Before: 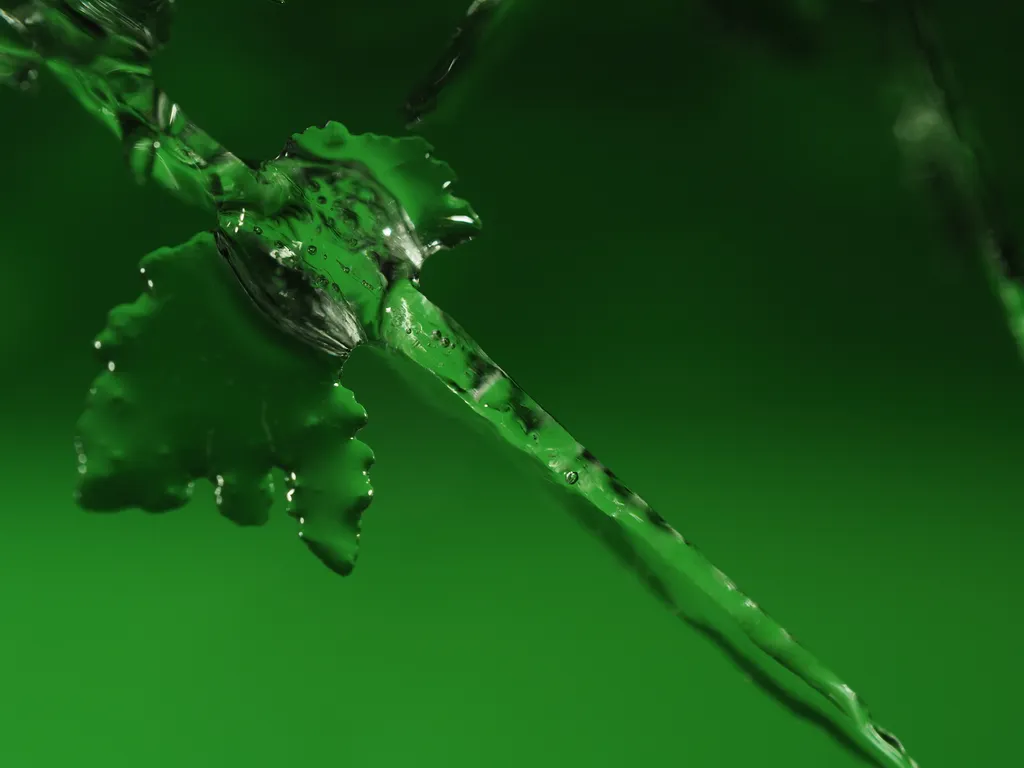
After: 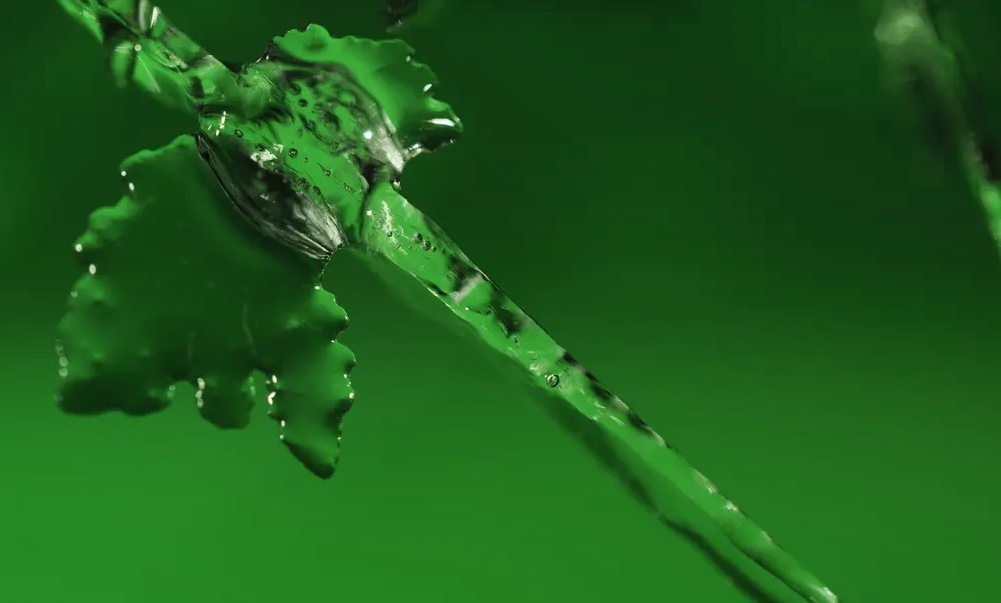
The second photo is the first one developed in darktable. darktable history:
crop and rotate: left 1.948%, top 12.67%, right 0.238%, bottom 8.751%
shadows and highlights: soften with gaussian
